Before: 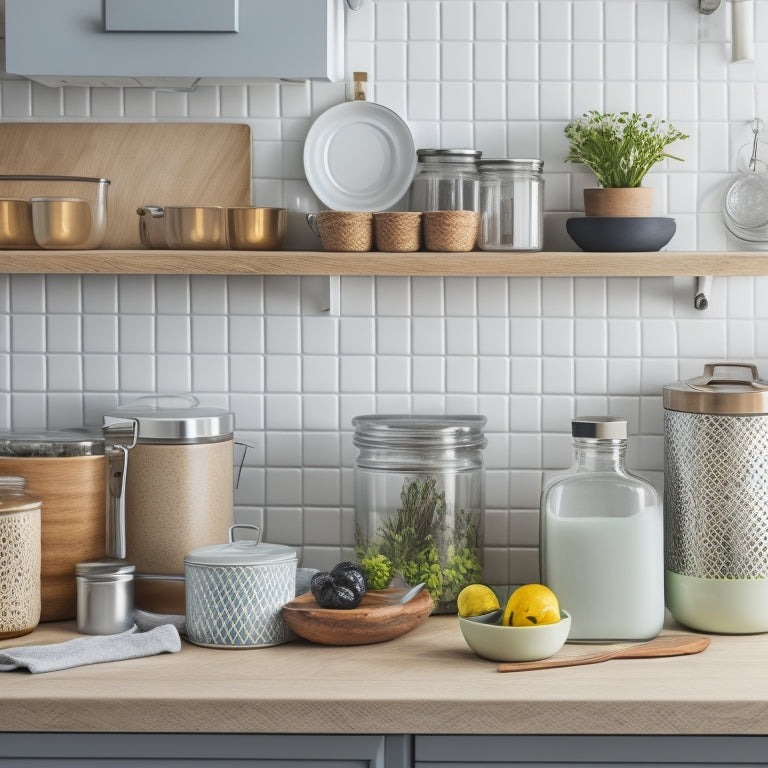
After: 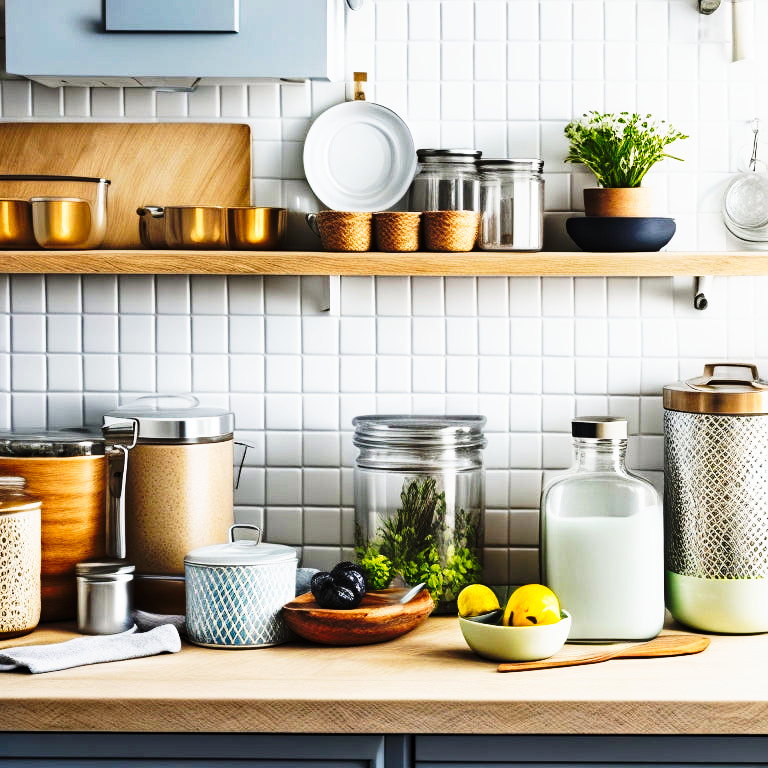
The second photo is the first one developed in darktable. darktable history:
tone curve: curves: ch0 [(0, 0) (0.003, 0.004) (0.011, 0.006) (0.025, 0.008) (0.044, 0.012) (0.069, 0.017) (0.1, 0.021) (0.136, 0.029) (0.177, 0.043) (0.224, 0.062) (0.277, 0.108) (0.335, 0.166) (0.399, 0.301) (0.468, 0.467) (0.543, 0.64) (0.623, 0.803) (0.709, 0.908) (0.801, 0.969) (0.898, 0.988) (1, 1)], preserve colors none
haze removal: compatibility mode true, adaptive false
